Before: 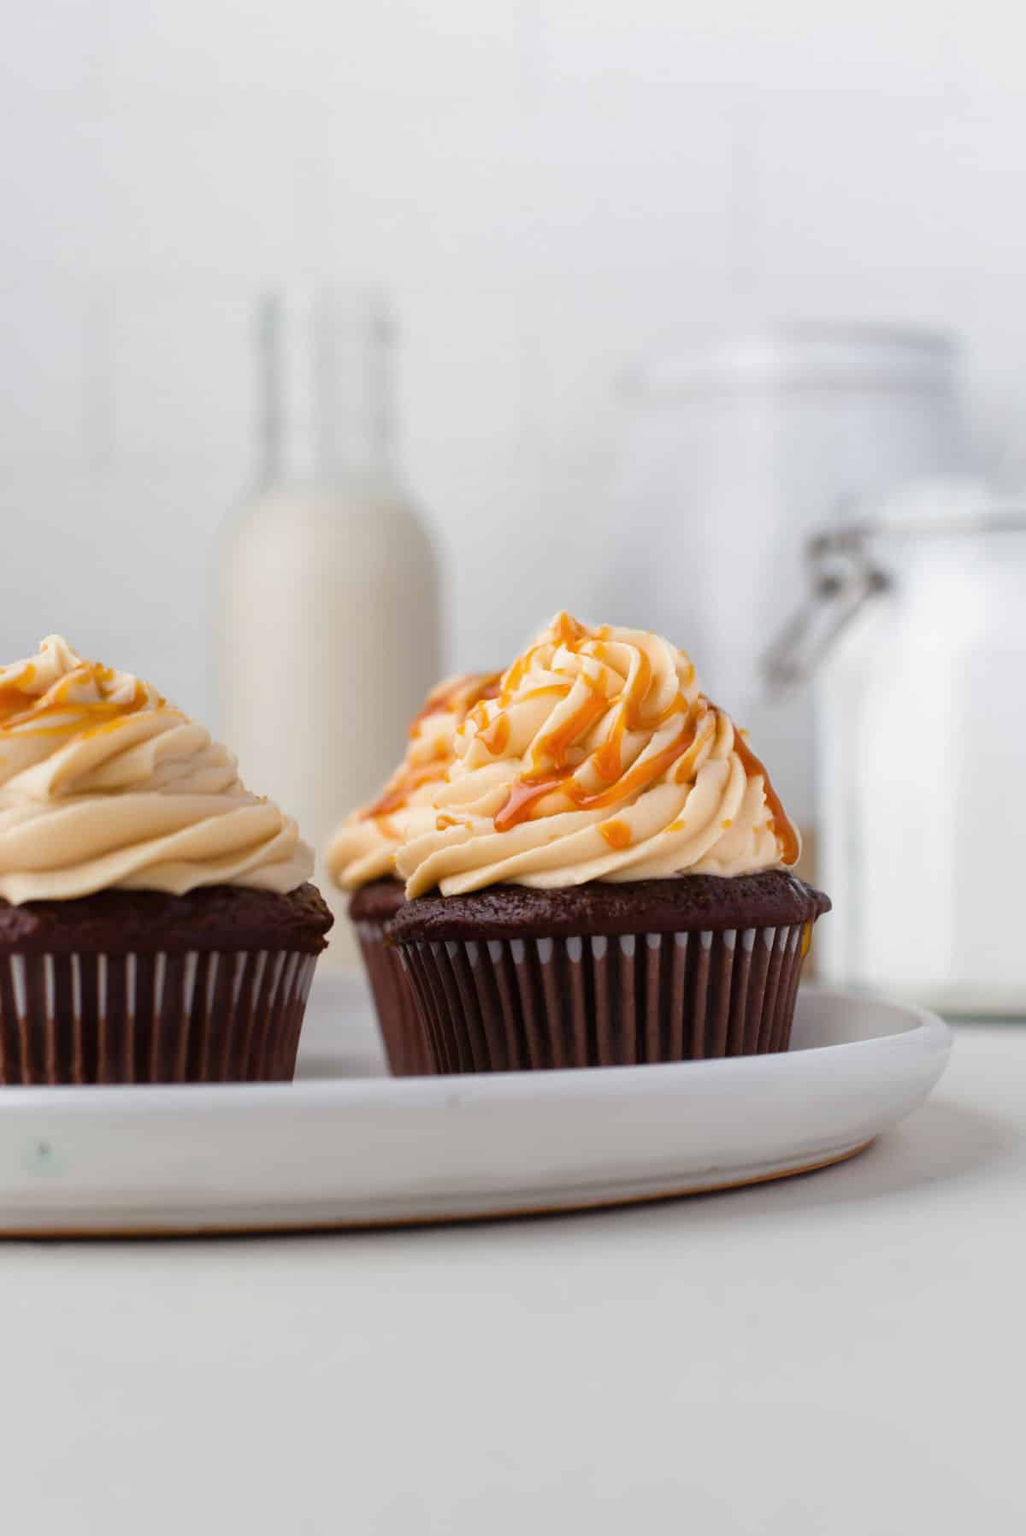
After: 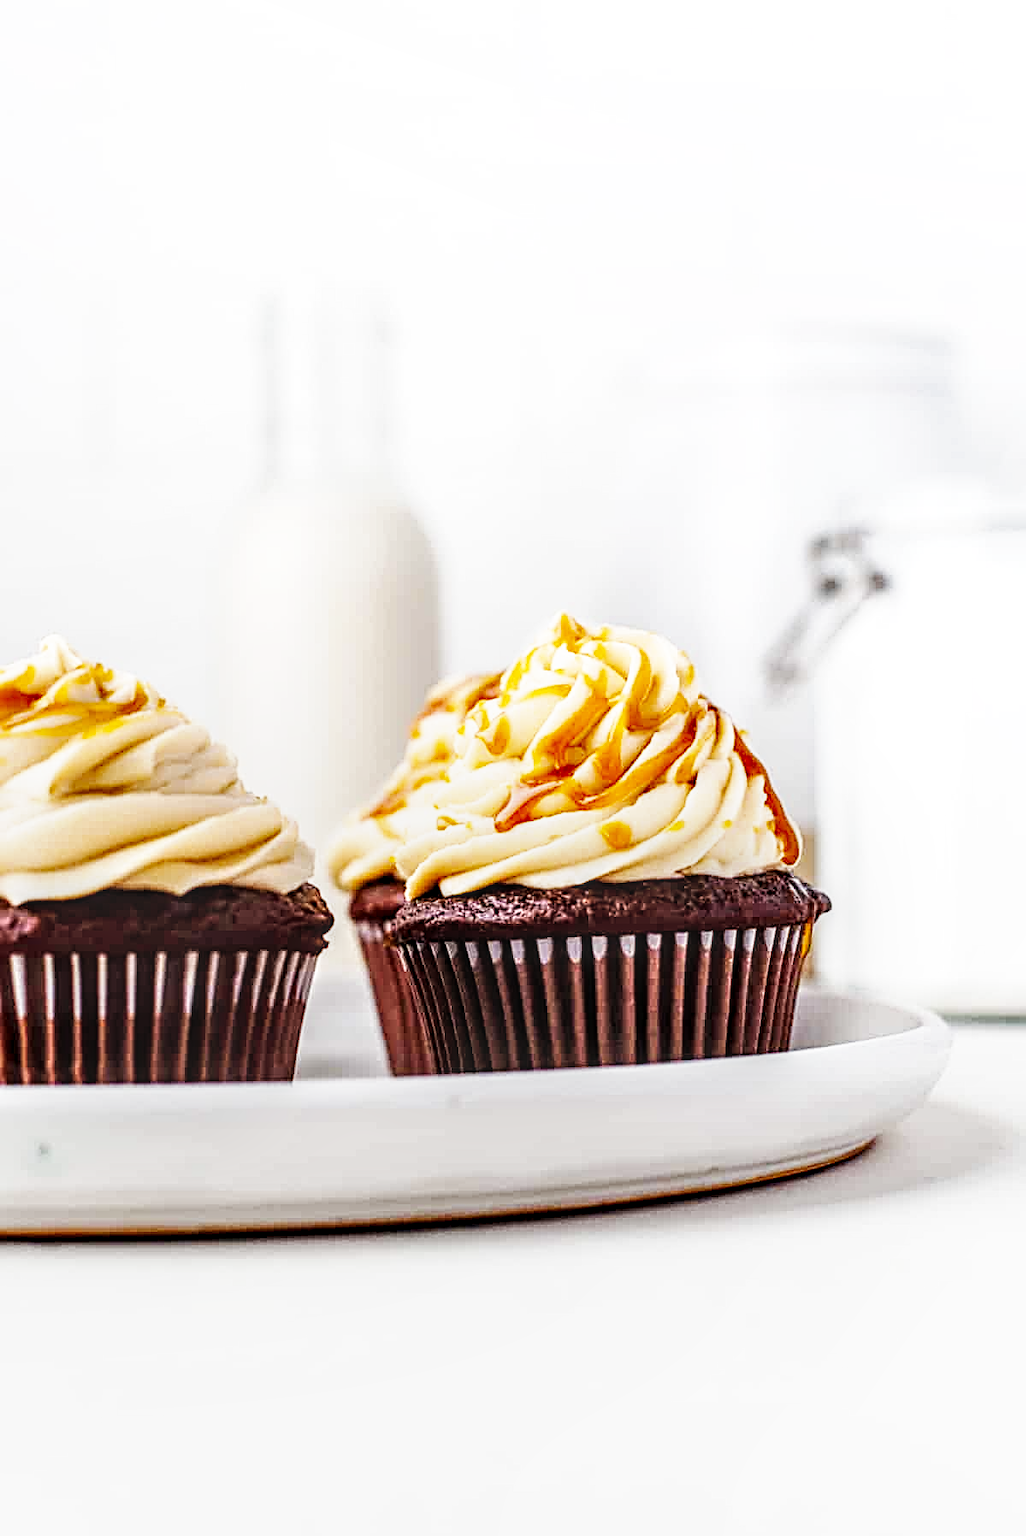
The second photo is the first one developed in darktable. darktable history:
sharpen: radius 3.008, amount 0.764
local contrast: highlights 4%, shadows 1%, detail 182%
base curve: curves: ch0 [(0, 0) (0.007, 0.004) (0.027, 0.03) (0.046, 0.07) (0.207, 0.54) (0.442, 0.872) (0.673, 0.972) (1, 1)], preserve colors none
